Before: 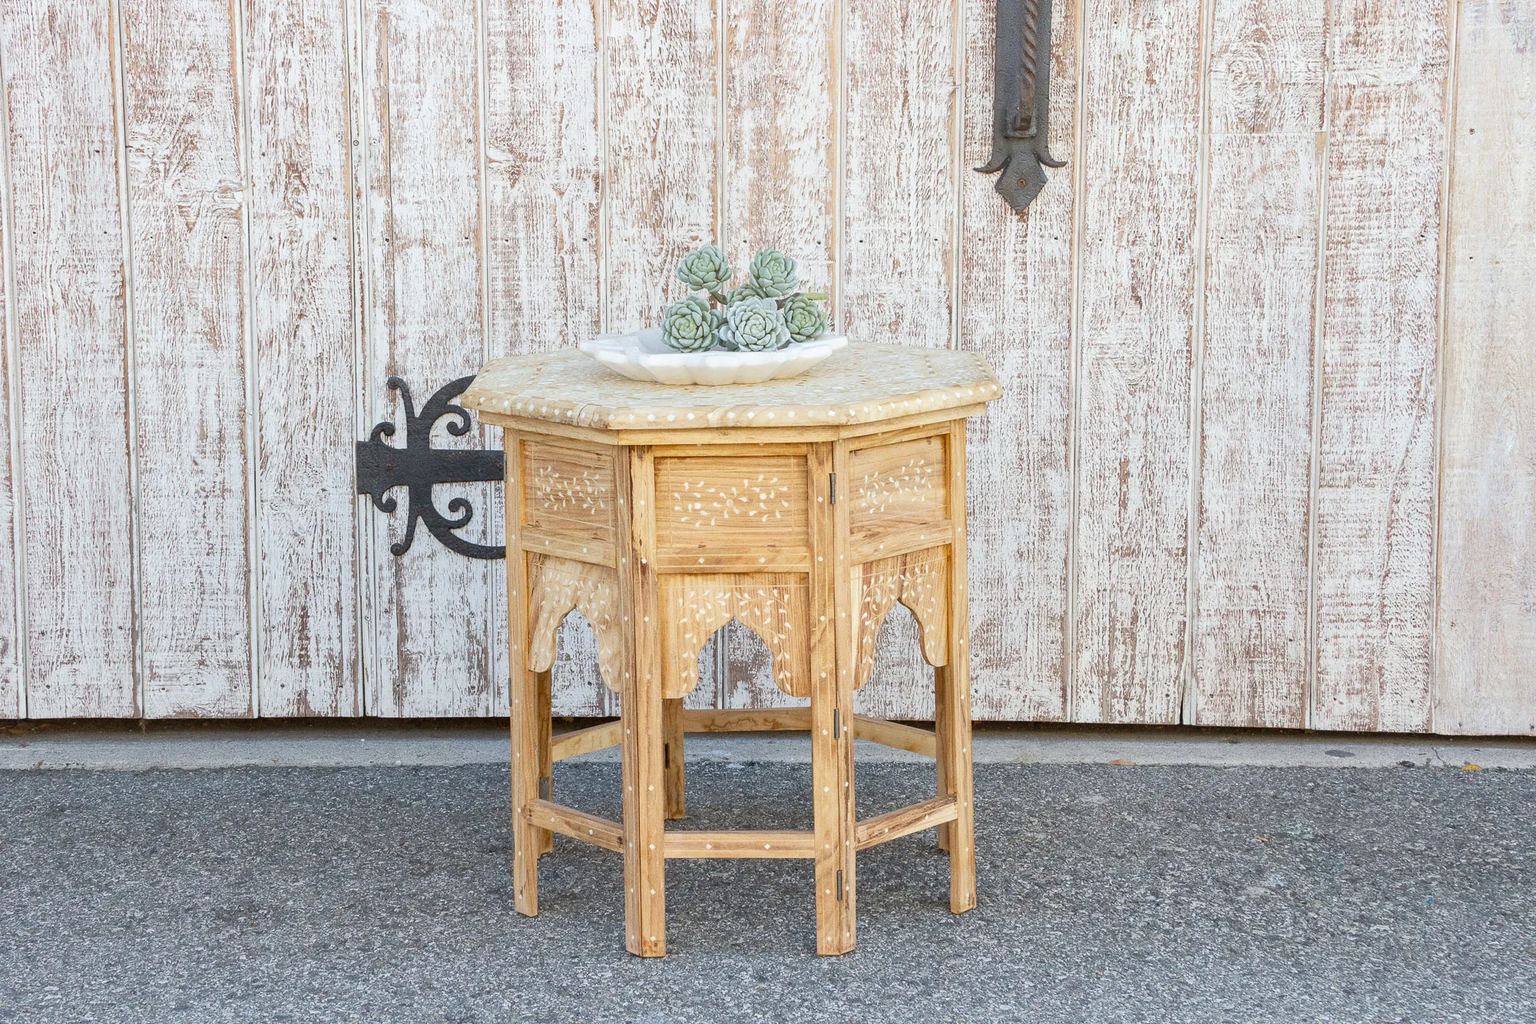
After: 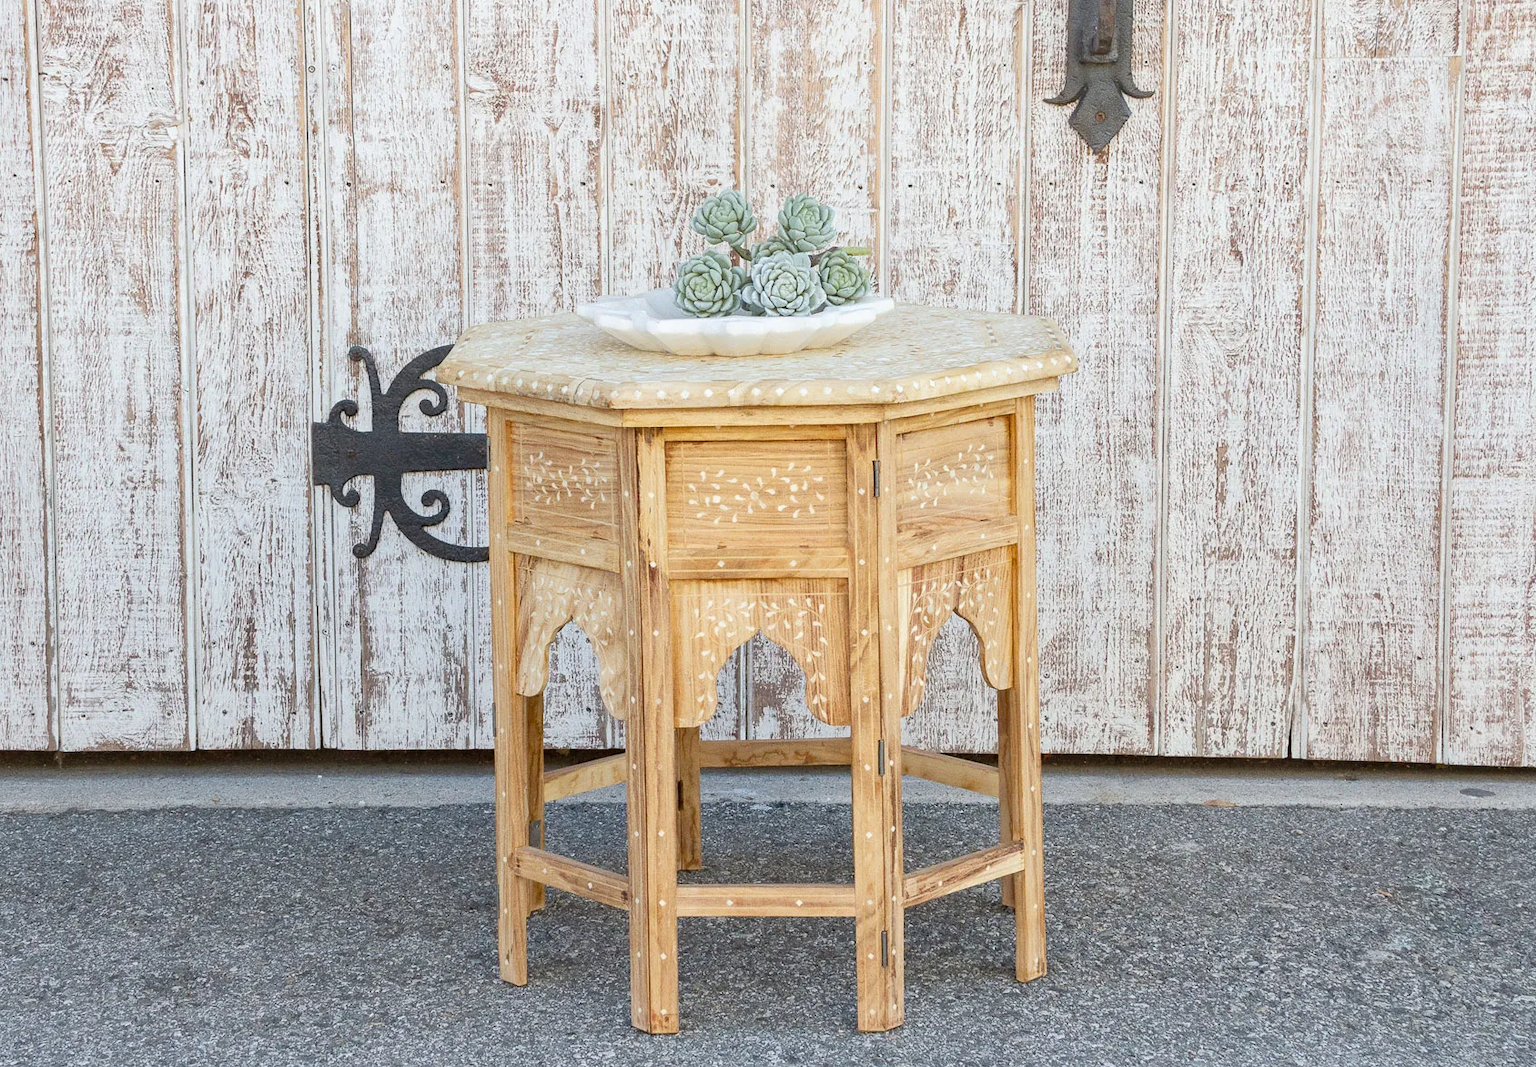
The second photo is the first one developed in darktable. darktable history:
crop: left 6.058%, top 8.303%, right 9.534%, bottom 3.636%
